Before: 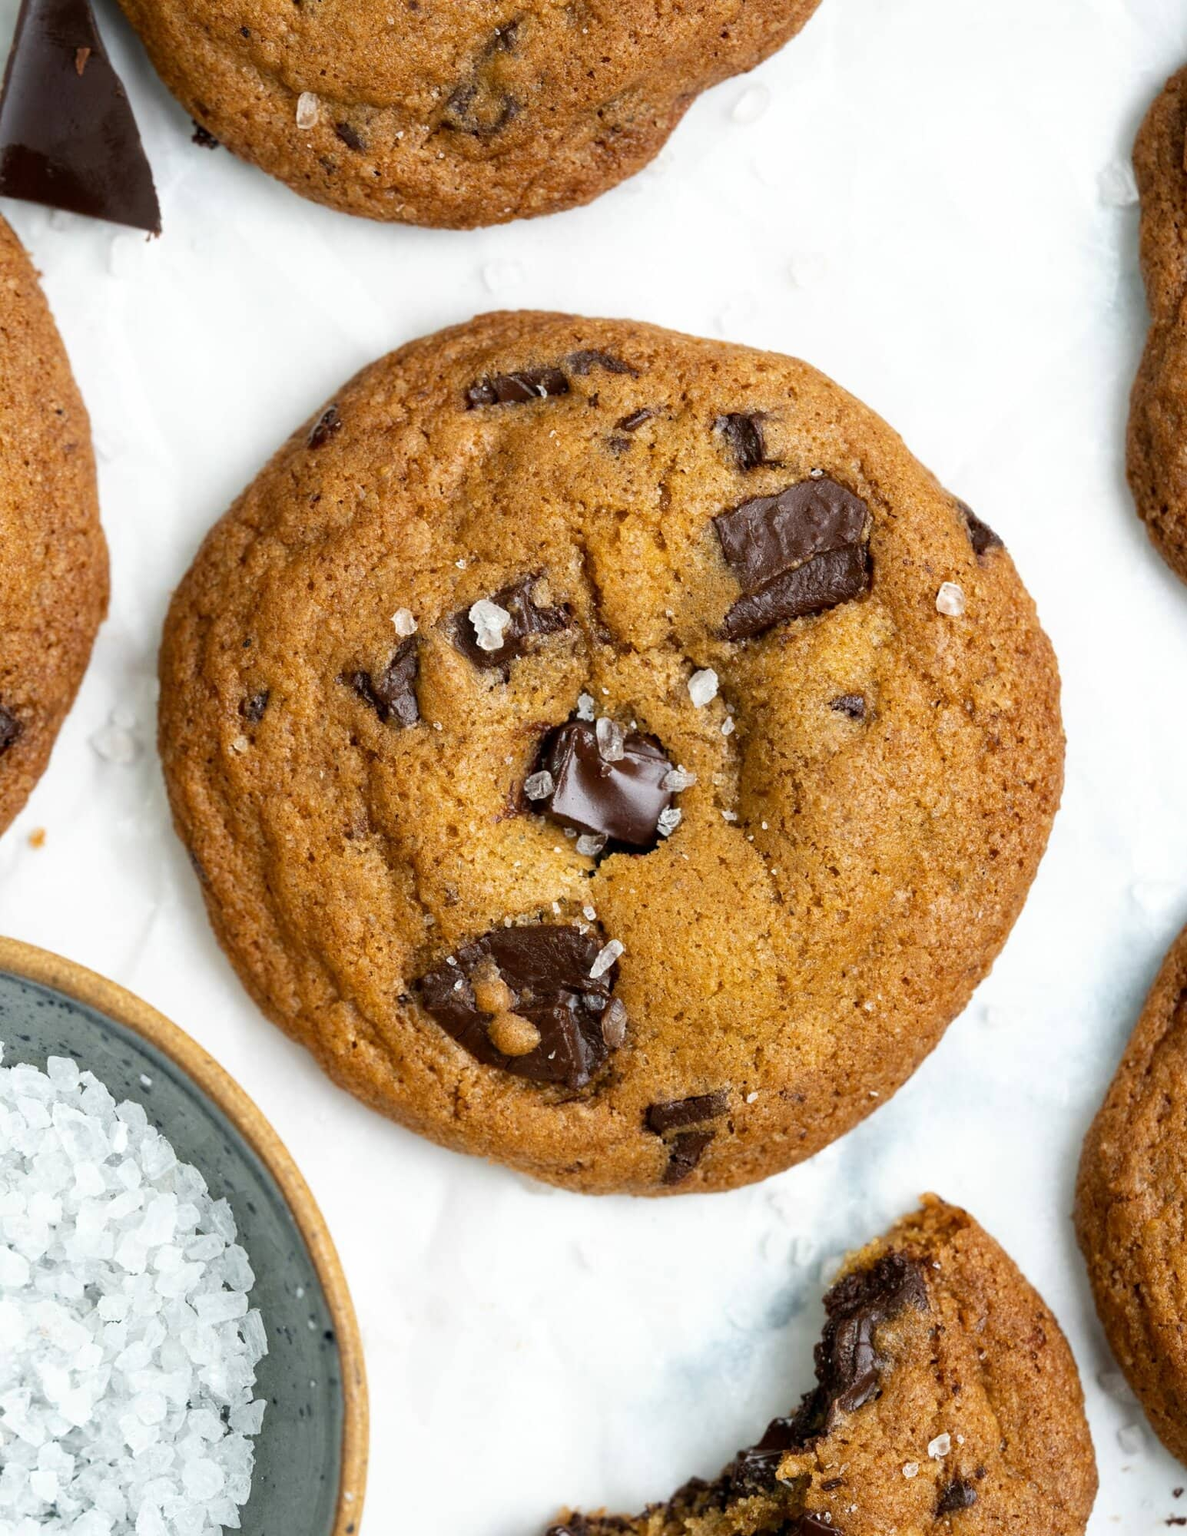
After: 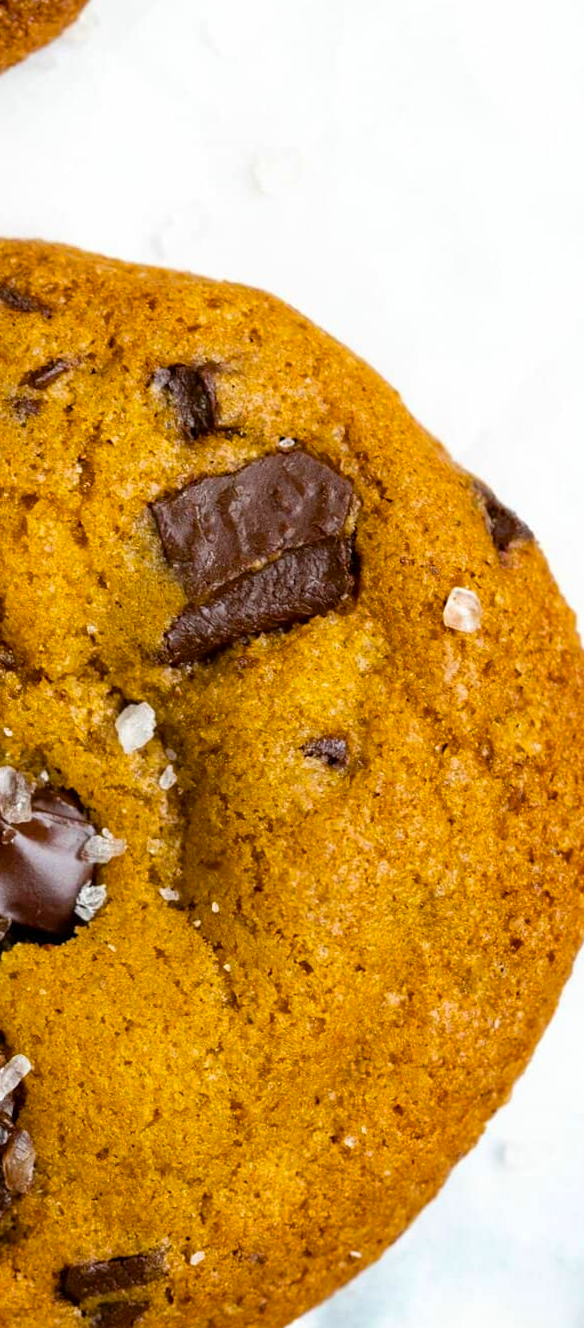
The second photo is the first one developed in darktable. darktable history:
color balance rgb: linear chroma grading › global chroma 15%, perceptual saturation grading › global saturation 30%
rotate and perspective: lens shift (vertical) 0.048, lens shift (horizontal) -0.024, automatic cropping off
crop and rotate: left 49.936%, top 10.094%, right 13.136%, bottom 24.256%
